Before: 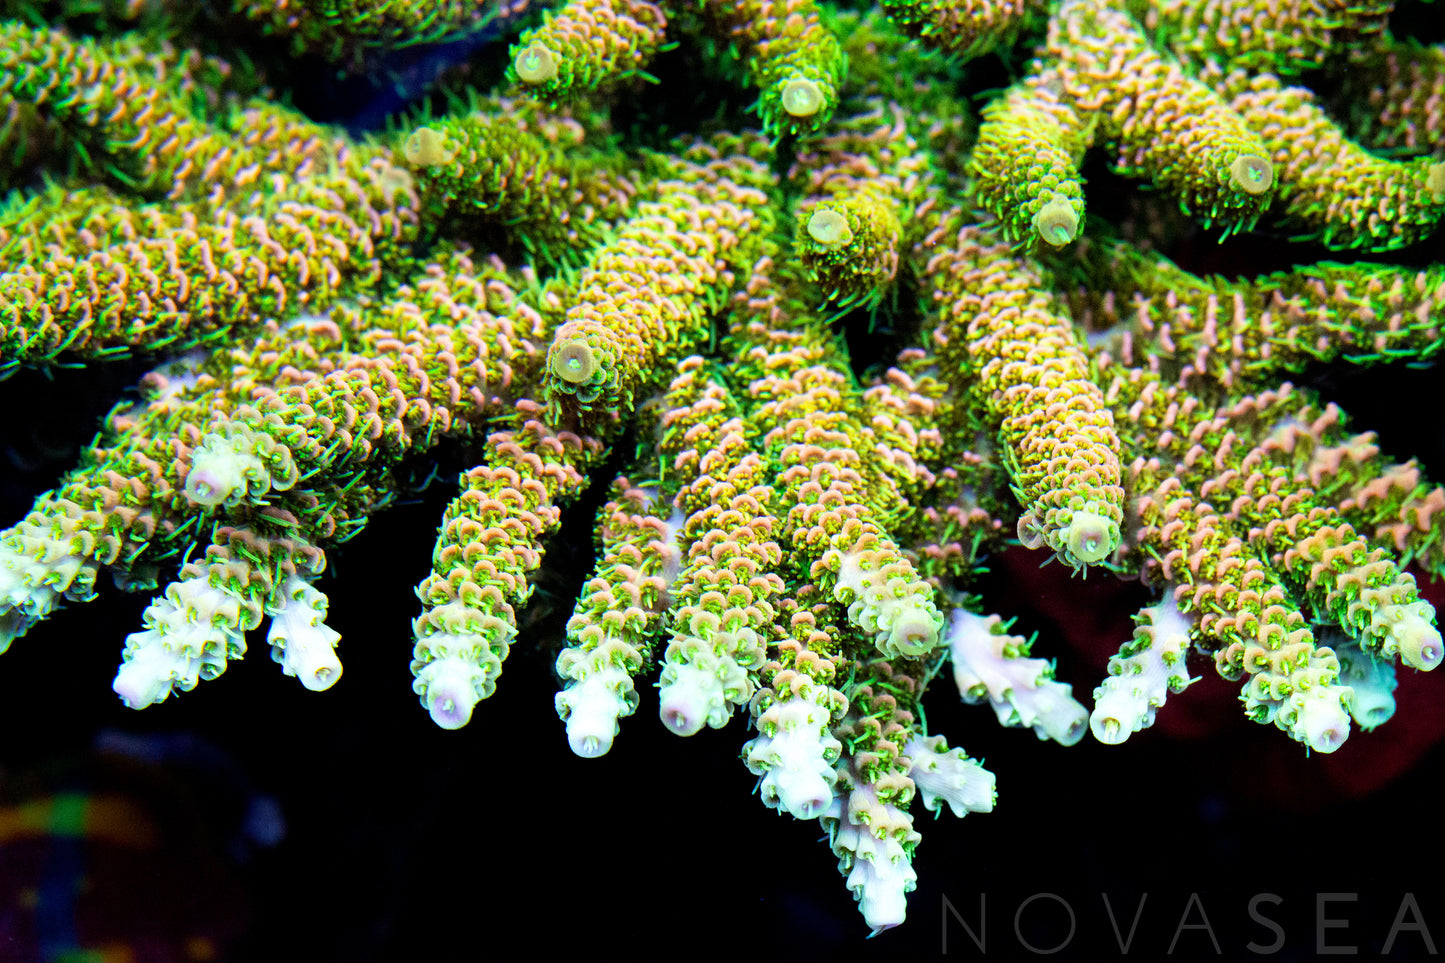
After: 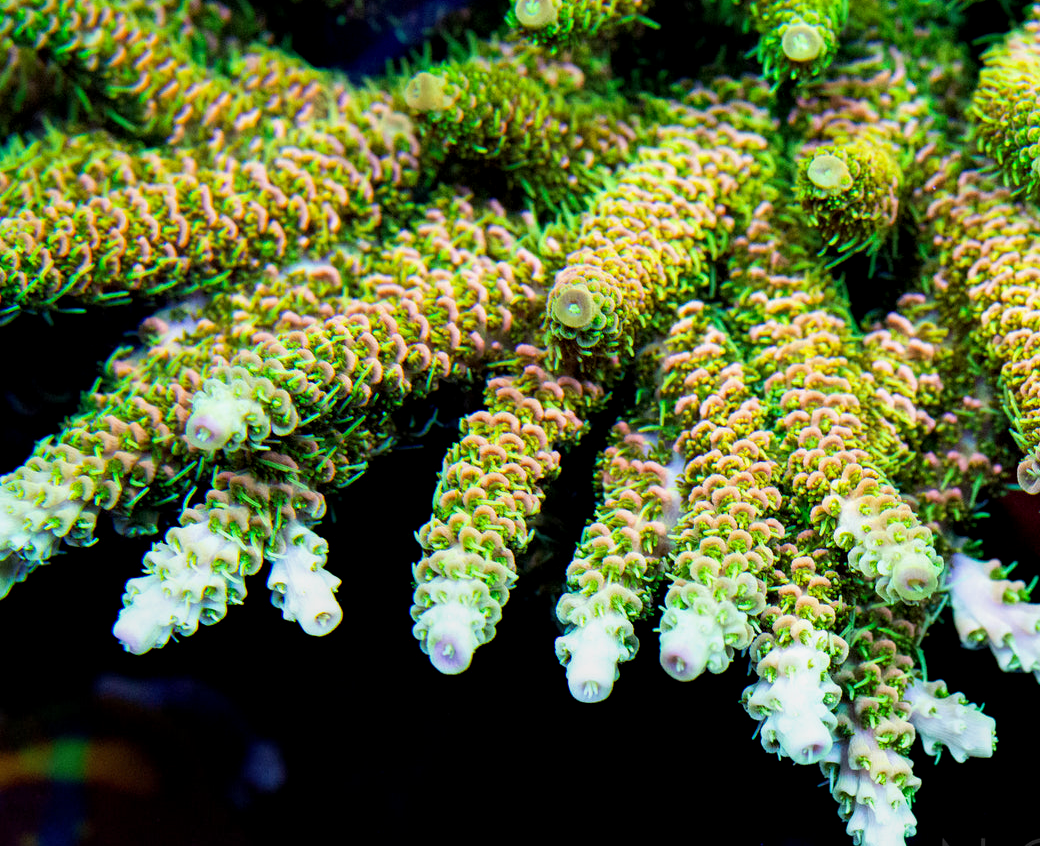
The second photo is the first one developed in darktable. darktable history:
crop: top 5.803%, right 27.864%, bottom 5.804%
local contrast: highlights 61%, shadows 106%, detail 107%, midtone range 0.529
